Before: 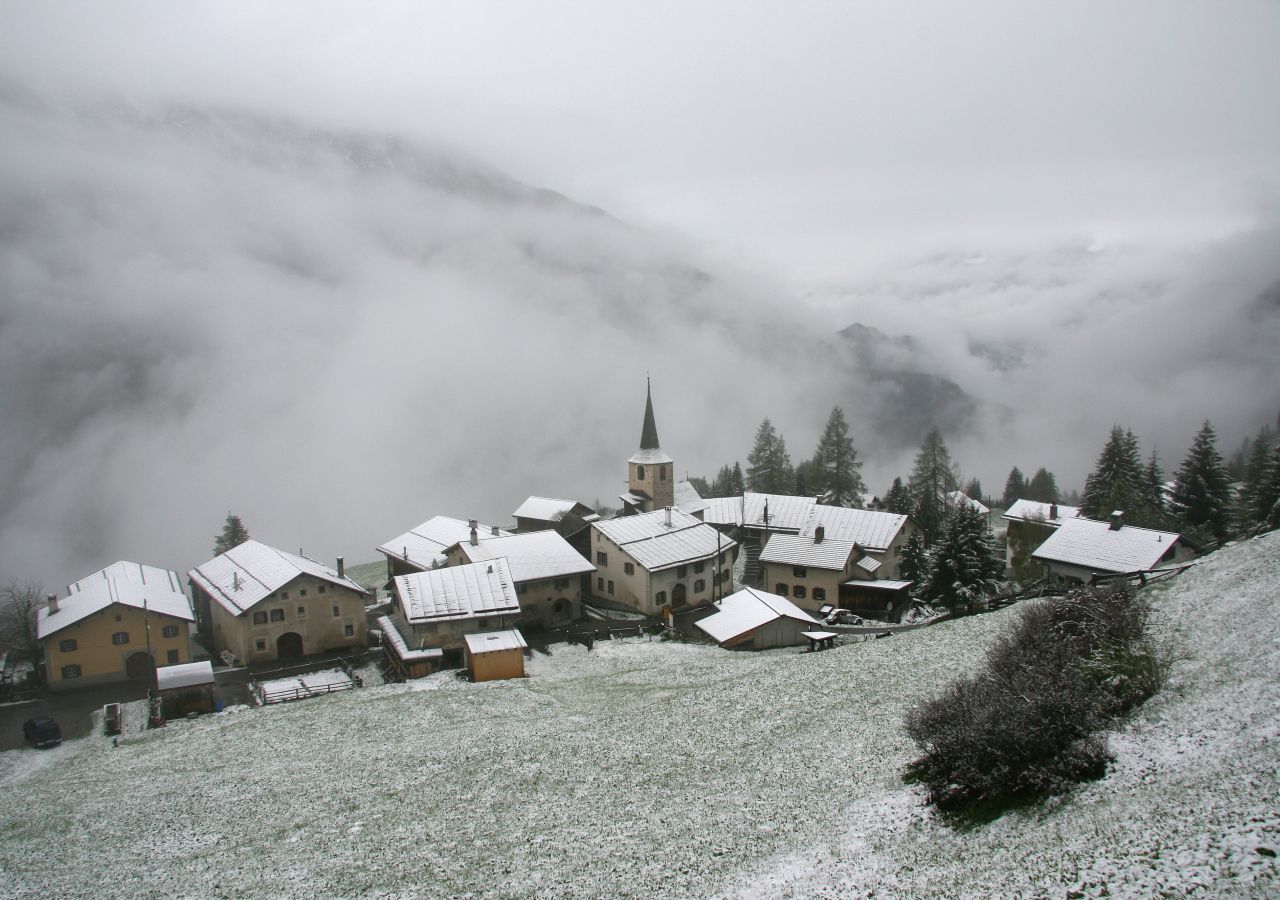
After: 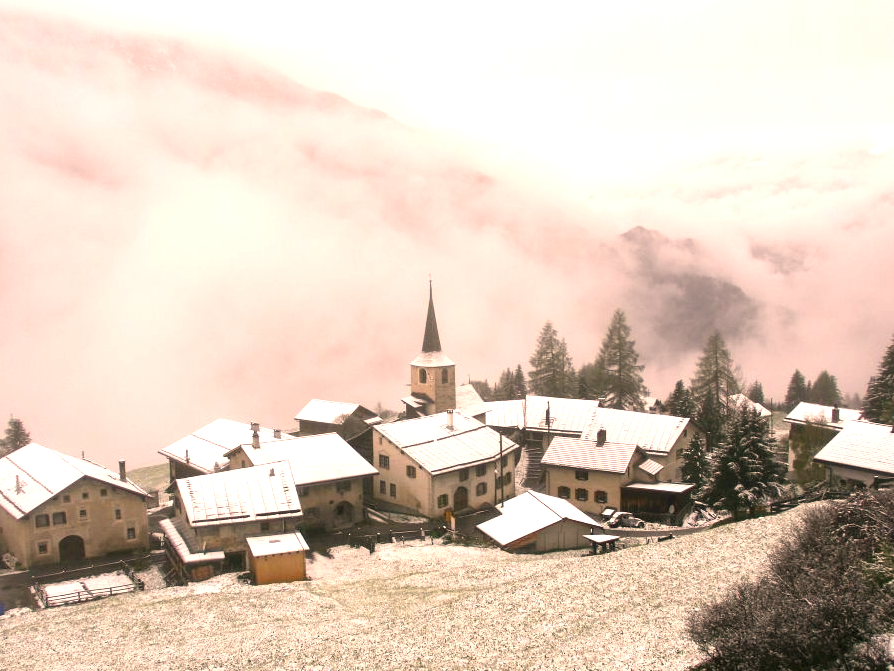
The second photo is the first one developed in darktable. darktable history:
exposure: black level correction 0.001, exposure 0.967 EV, compensate highlight preservation false
color correction: highlights a* 17.87, highlights b* 18.39
crop and rotate: left 17.071%, top 10.829%, right 13.061%, bottom 14.61%
